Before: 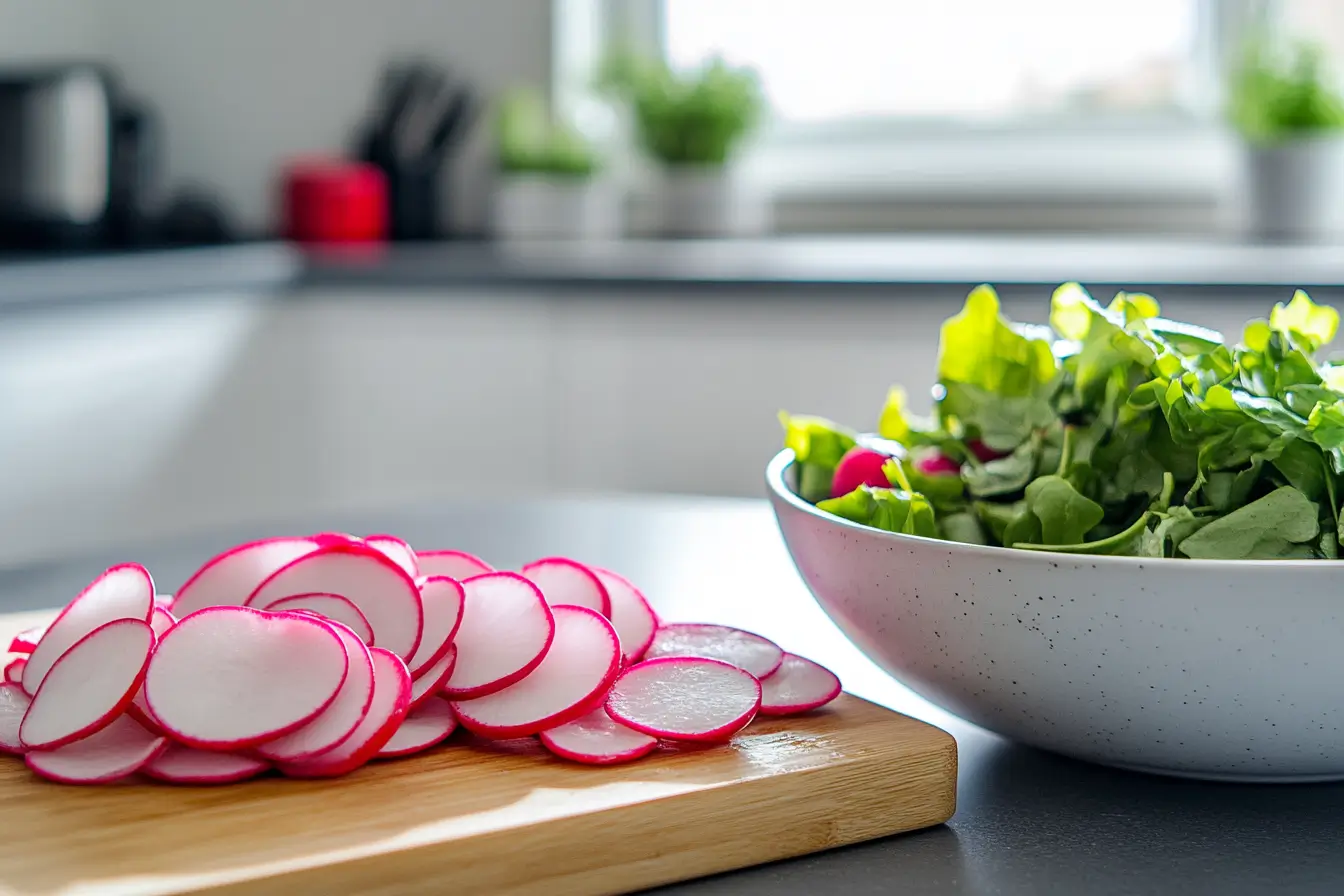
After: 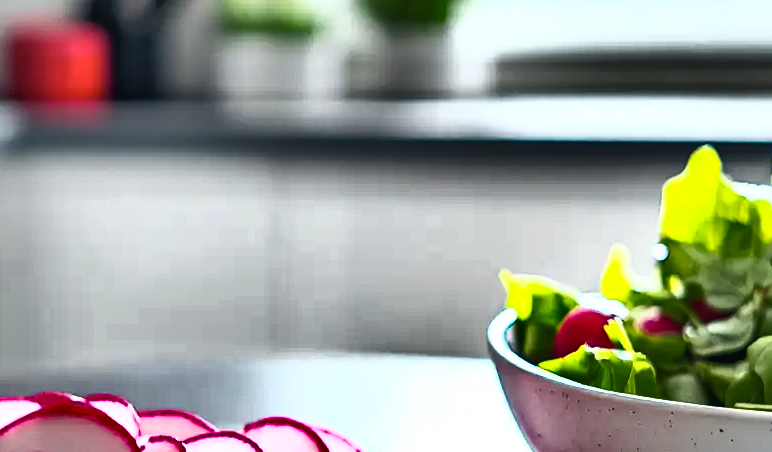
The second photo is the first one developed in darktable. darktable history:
tone curve: curves: ch0 [(0, 0) (0.003, 0.032) (0.011, 0.036) (0.025, 0.049) (0.044, 0.075) (0.069, 0.112) (0.1, 0.151) (0.136, 0.197) (0.177, 0.241) (0.224, 0.295) (0.277, 0.355) (0.335, 0.429) (0.399, 0.512) (0.468, 0.607) (0.543, 0.702) (0.623, 0.796) (0.709, 0.903) (0.801, 0.987) (0.898, 0.997) (1, 1)], color space Lab, independent channels, preserve colors none
crop: left 20.721%, top 15.648%, right 21.809%, bottom 33.883%
shadows and highlights: shadows 24.12, highlights -78.58, soften with gaussian
